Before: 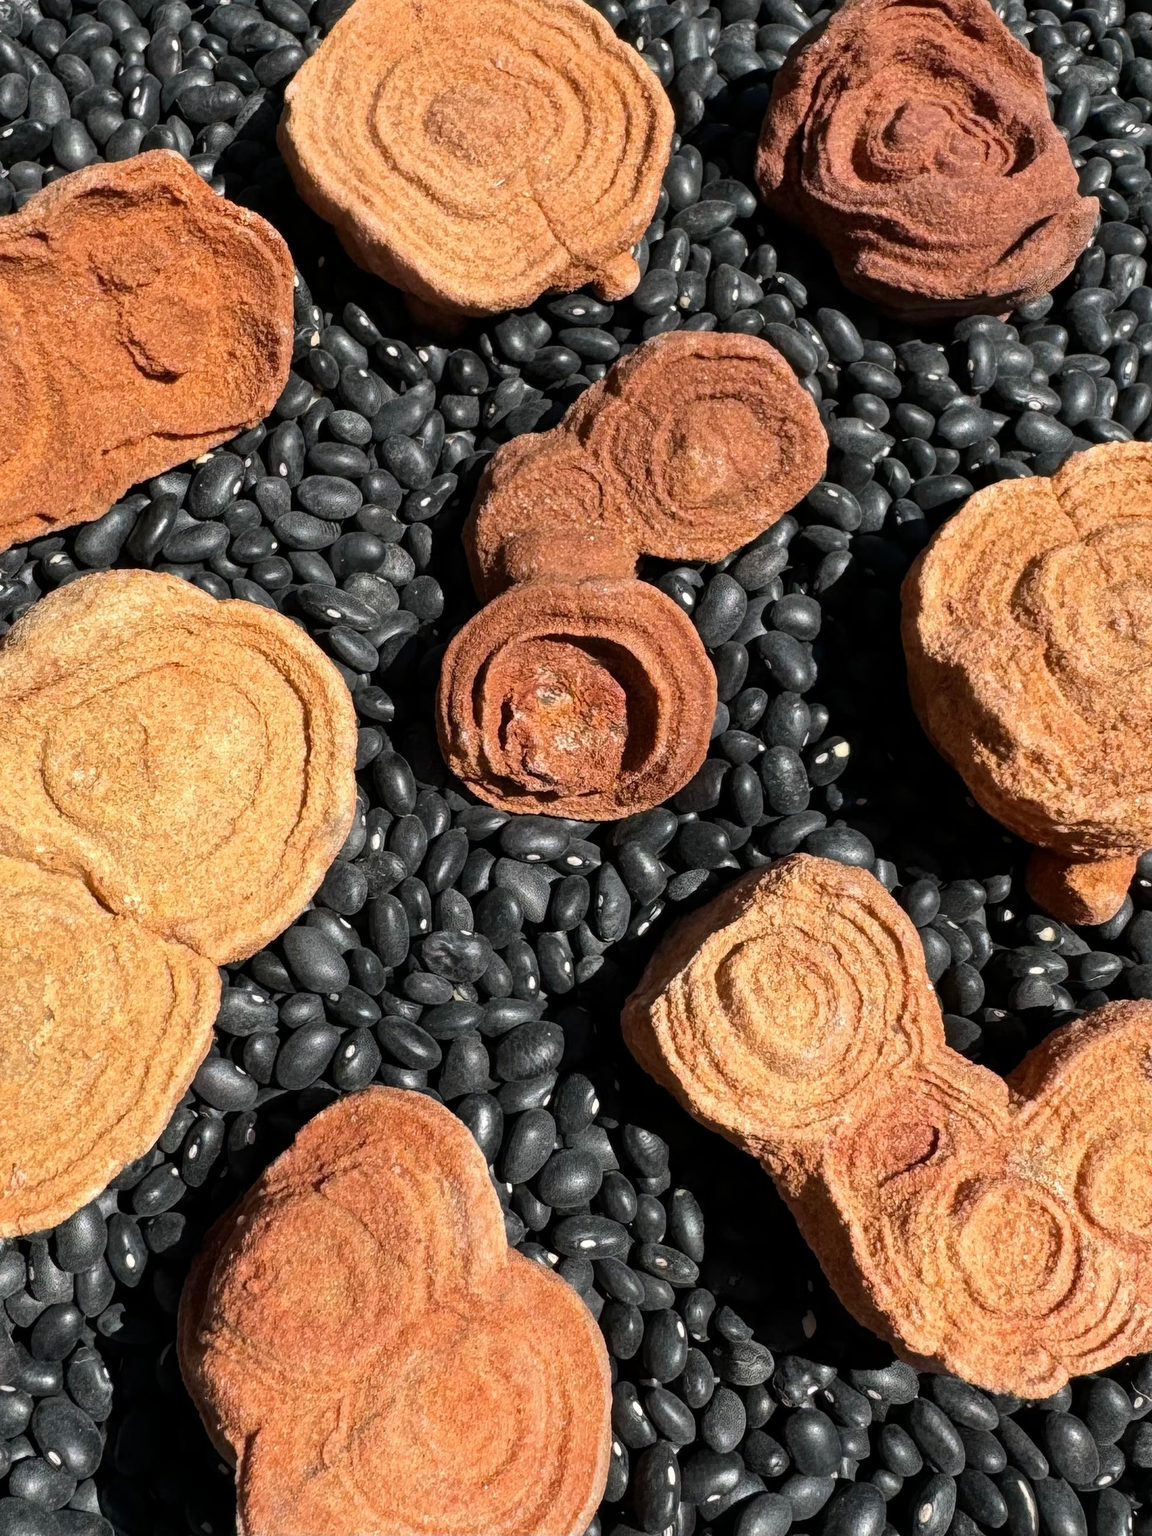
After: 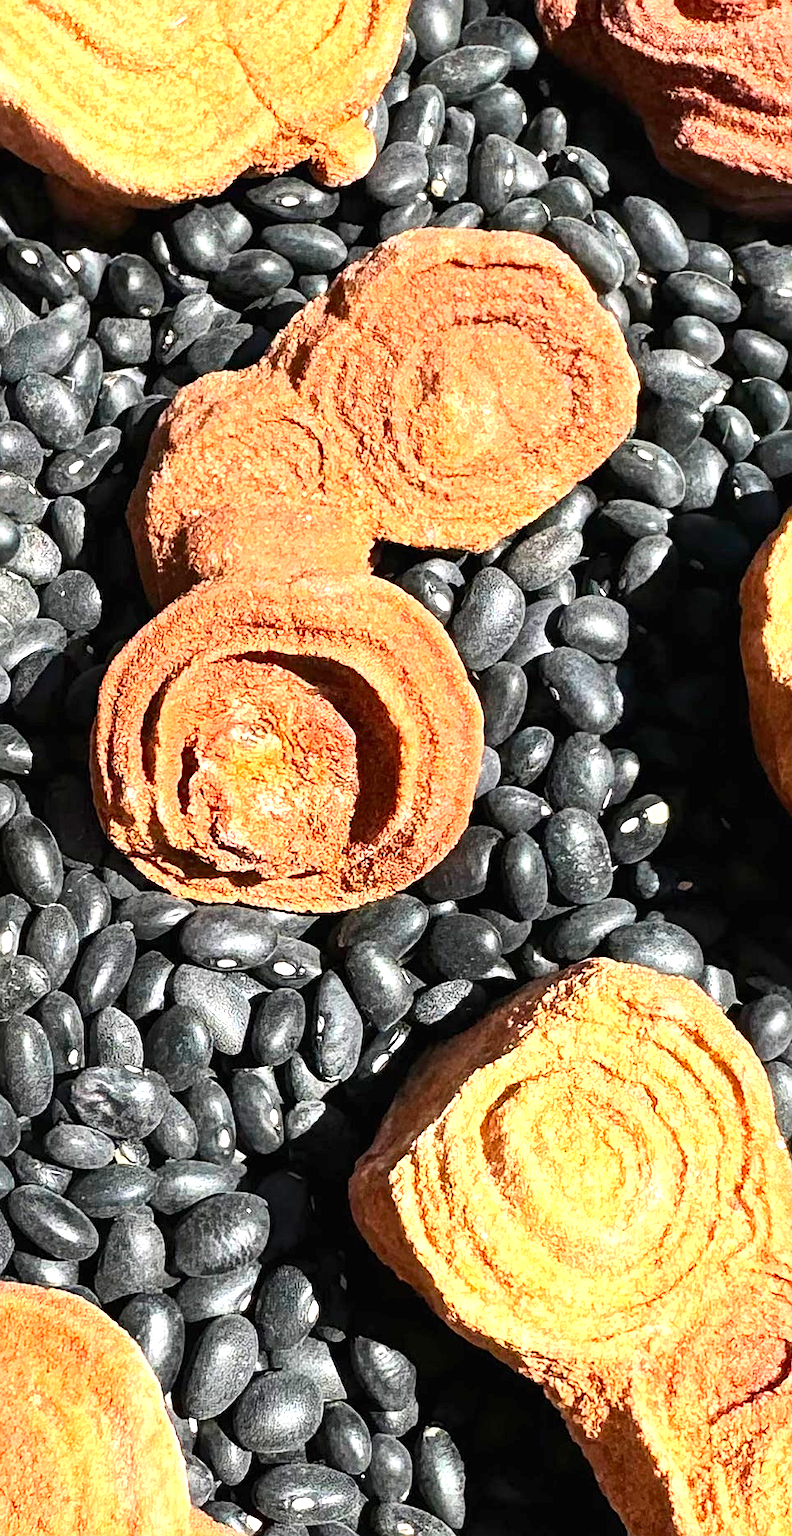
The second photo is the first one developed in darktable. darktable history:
crop: left 32.268%, top 10.936%, right 18.479%, bottom 17.451%
sharpen: on, module defaults
color correction: highlights b* 0.005, saturation 1.14
contrast brightness saturation: contrast 0.201, brightness 0.15, saturation 0.145
exposure: black level correction 0, exposure 0.691 EV, compensate highlight preservation false
levels: levels [0, 0.498, 1]
tone equalizer: -8 EV -0.742 EV, -7 EV -0.675 EV, -6 EV -0.592 EV, -5 EV -0.392 EV, -3 EV 0.37 EV, -2 EV 0.6 EV, -1 EV 0.683 EV, +0 EV 0.77 EV, smoothing diameter 24.79%, edges refinement/feathering 13.14, preserve details guided filter
